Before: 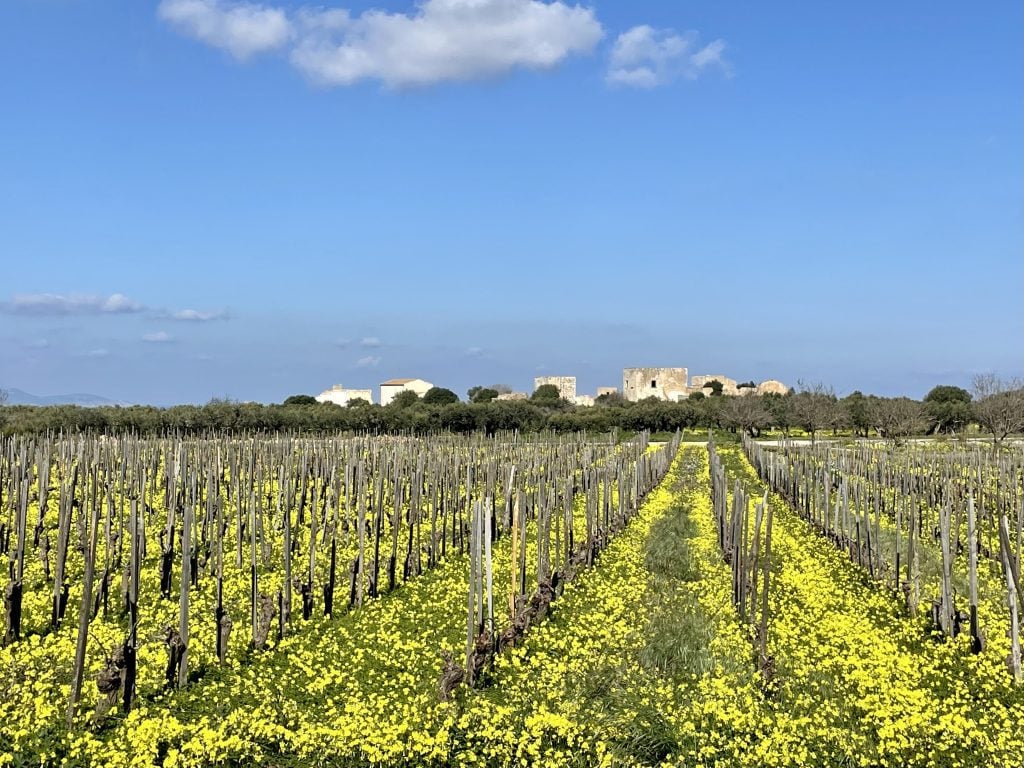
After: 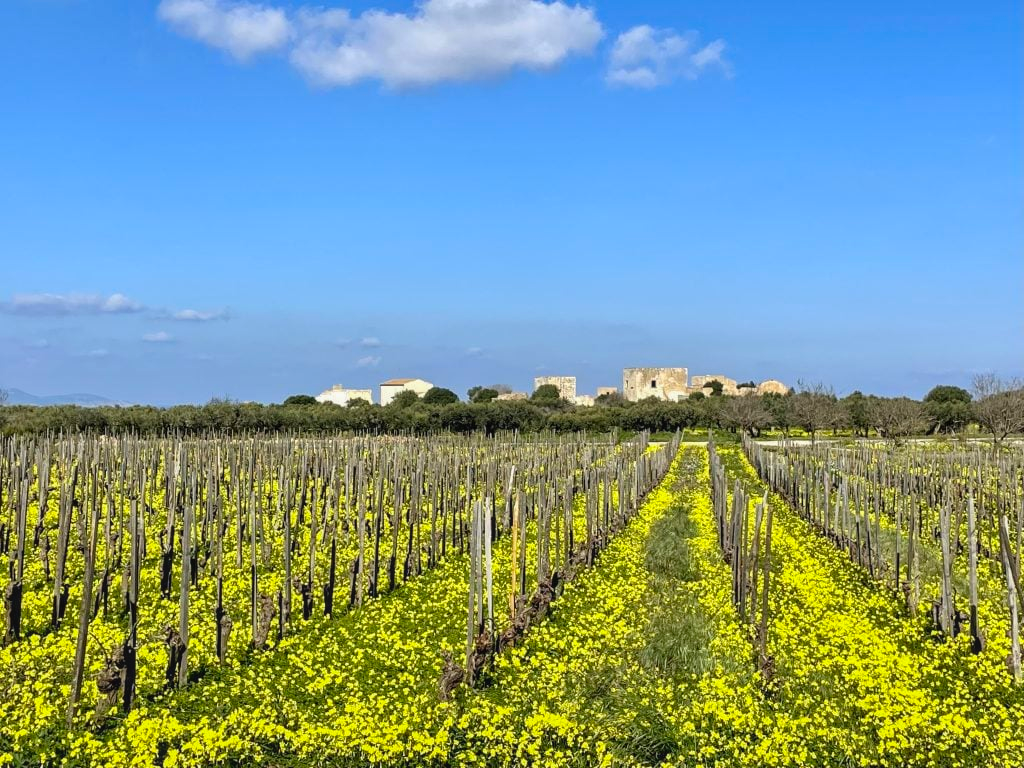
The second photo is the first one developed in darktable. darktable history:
local contrast: detail 109%
color correction: highlights b* -0.031, saturation 1.3
